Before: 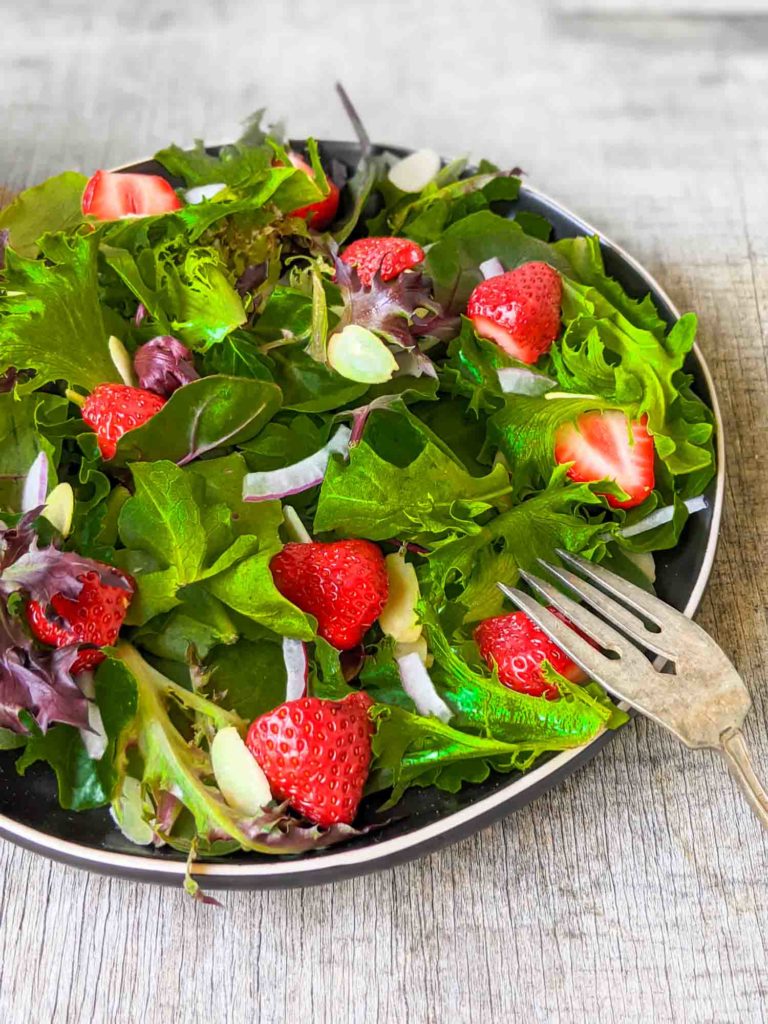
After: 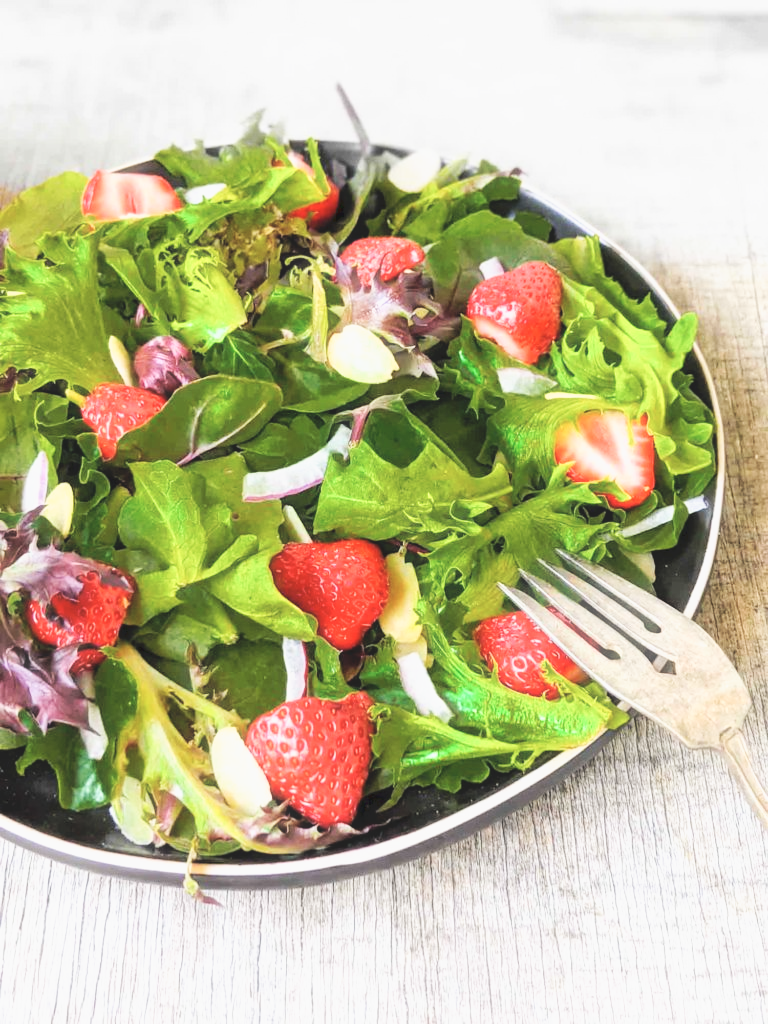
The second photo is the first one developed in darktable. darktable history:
contrast brightness saturation: saturation -0.05
filmic rgb: black relative exposure -7.65 EV, white relative exposure 4.56 EV, hardness 3.61
haze removal: strength -0.1, adaptive false
tone curve: curves: ch0 [(0, 0) (0.003, 0.115) (0.011, 0.133) (0.025, 0.157) (0.044, 0.182) (0.069, 0.209) (0.1, 0.239) (0.136, 0.279) (0.177, 0.326) (0.224, 0.379) (0.277, 0.436) (0.335, 0.507) (0.399, 0.587) (0.468, 0.671) (0.543, 0.75) (0.623, 0.837) (0.709, 0.916) (0.801, 0.978) (0.898, 0.985) (1, 1)], preserve colors none
